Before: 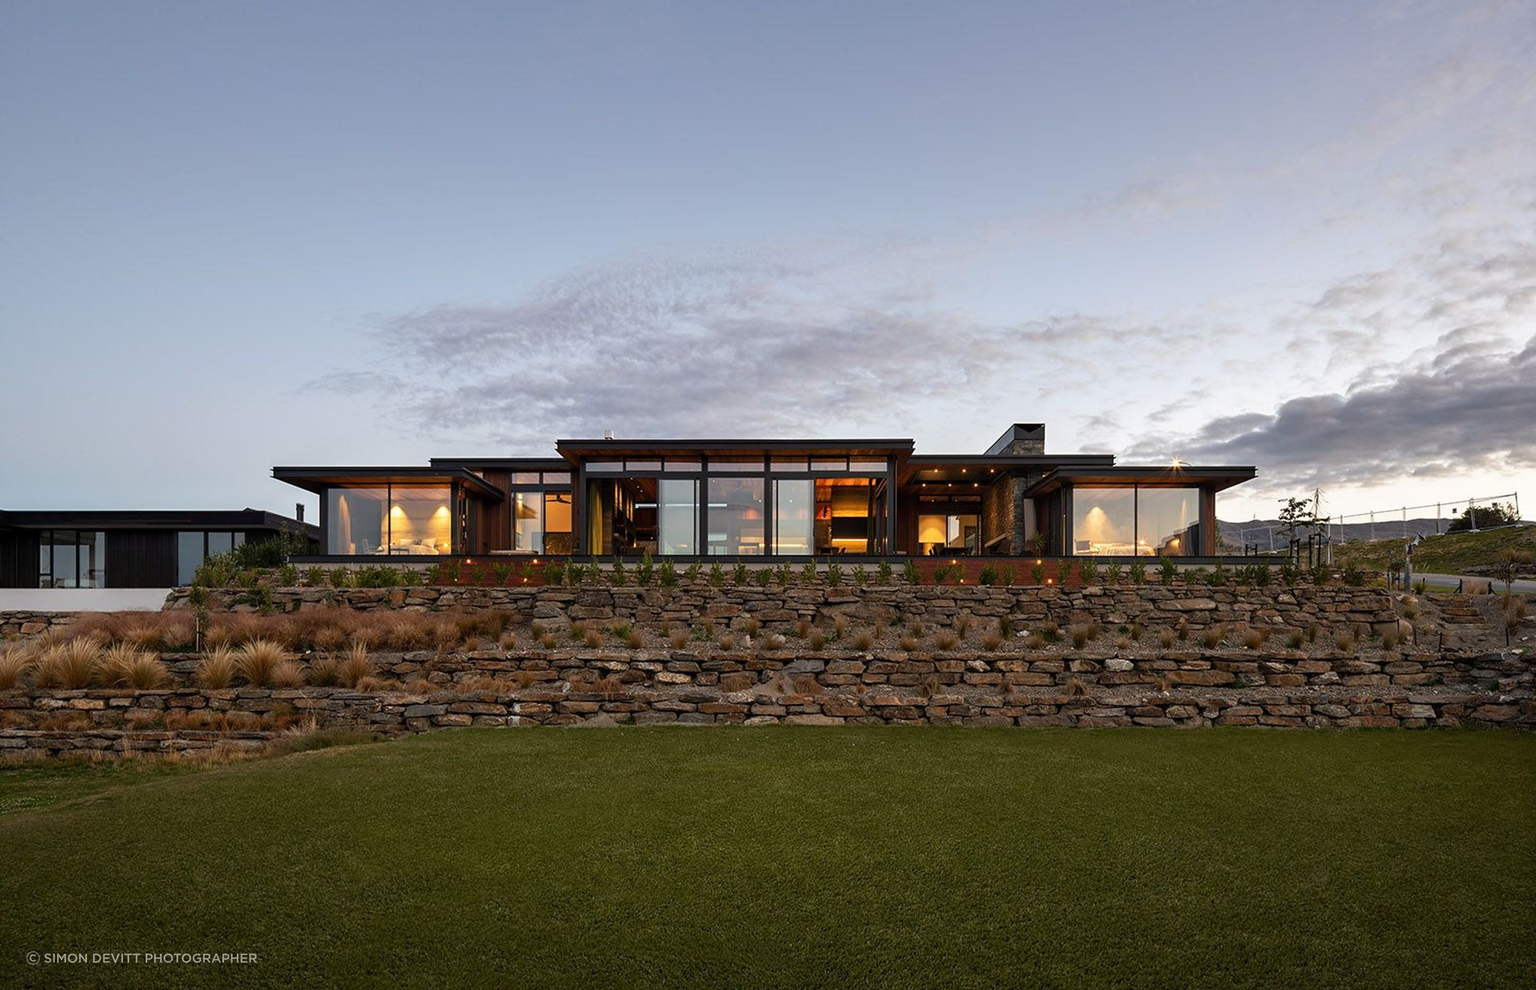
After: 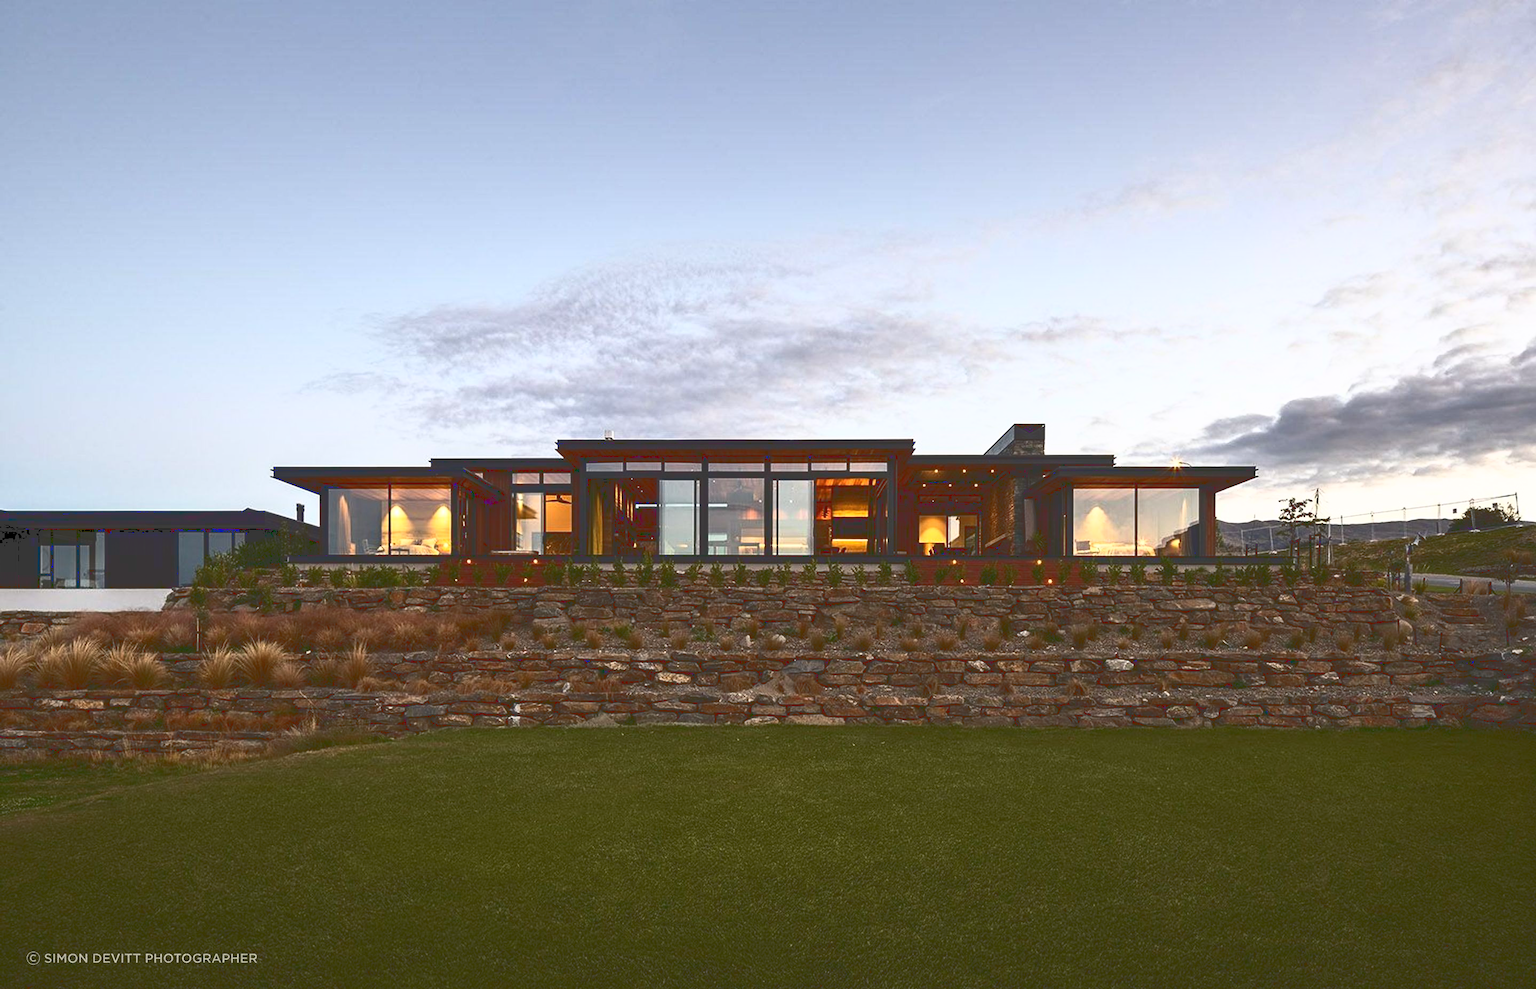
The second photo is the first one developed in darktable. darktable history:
base curve: curves: ch0 [(0, 0.036) (0.007, 0.037) (0.604, 0.887) (1, 1)]
